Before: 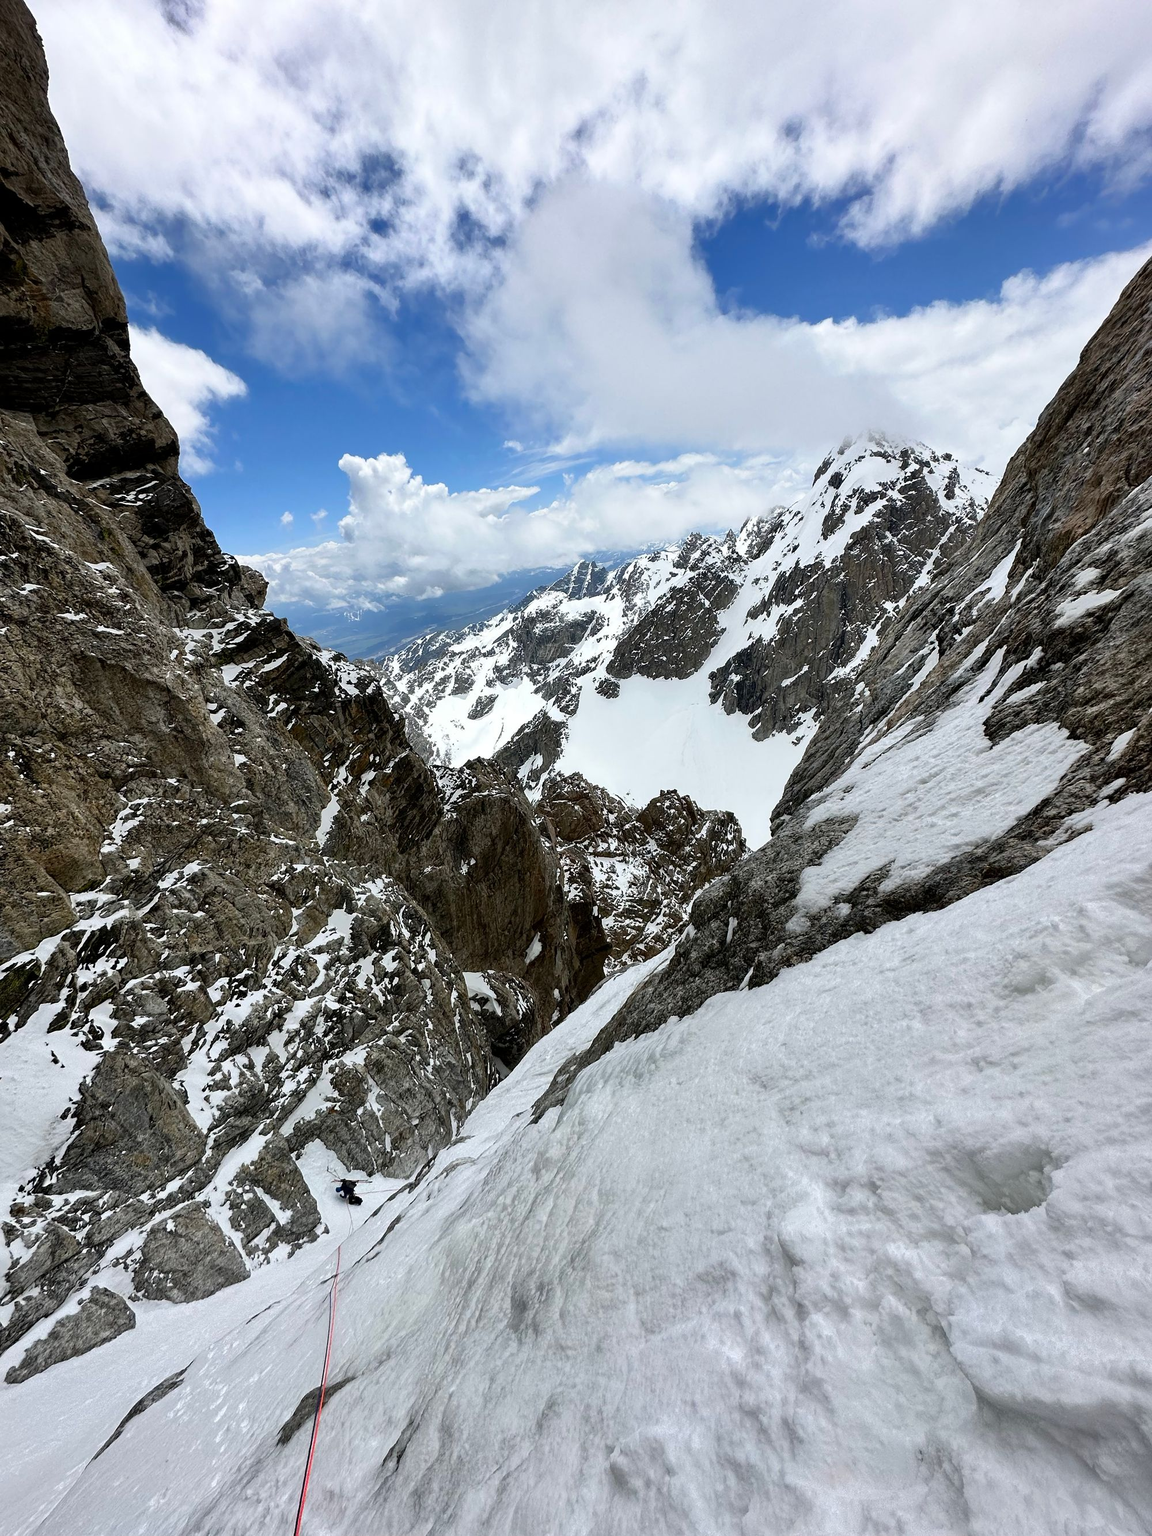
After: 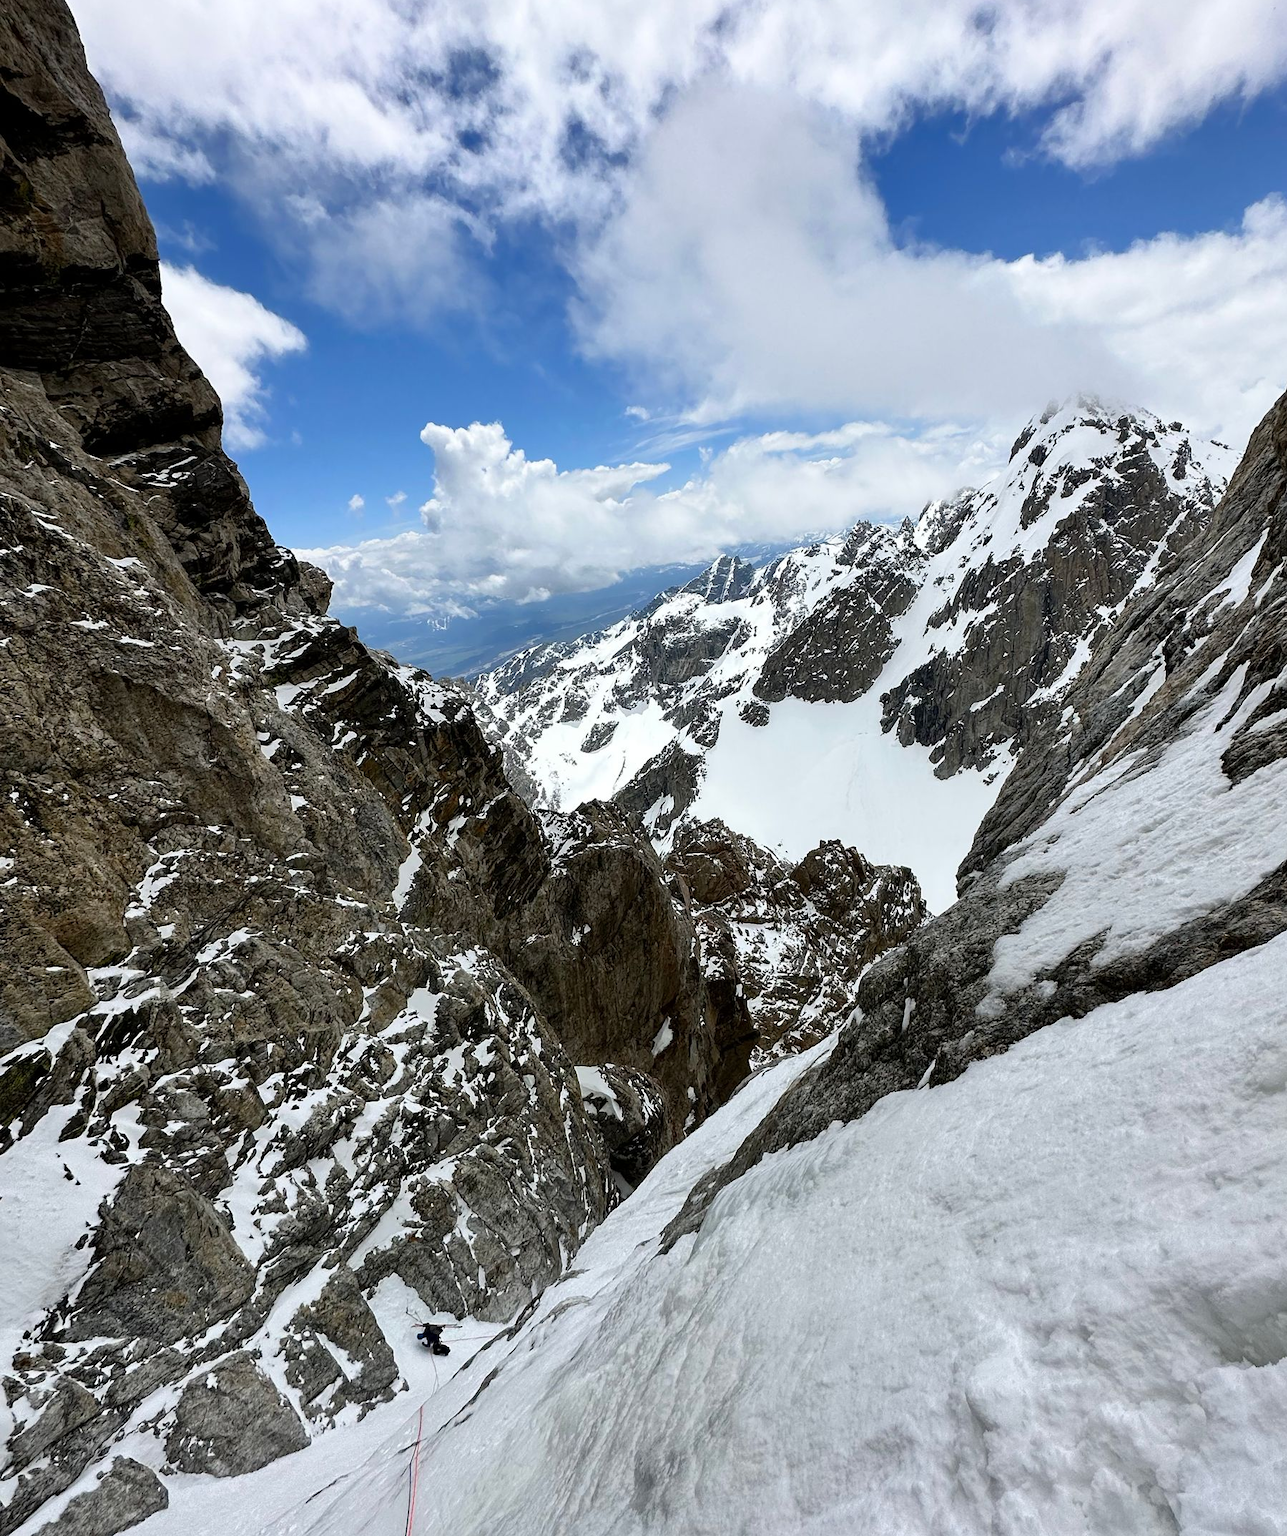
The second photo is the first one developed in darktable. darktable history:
crop: top 7.401%, right 9.904%, bottom 12.05%
